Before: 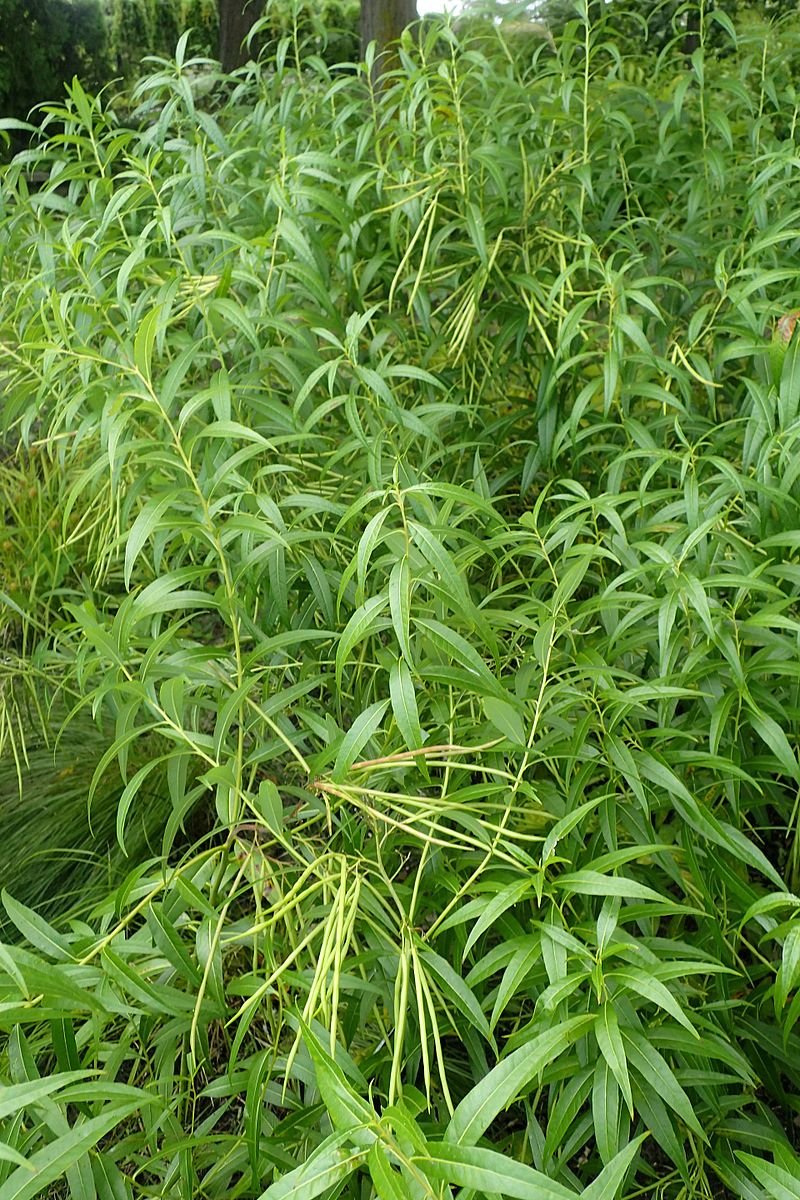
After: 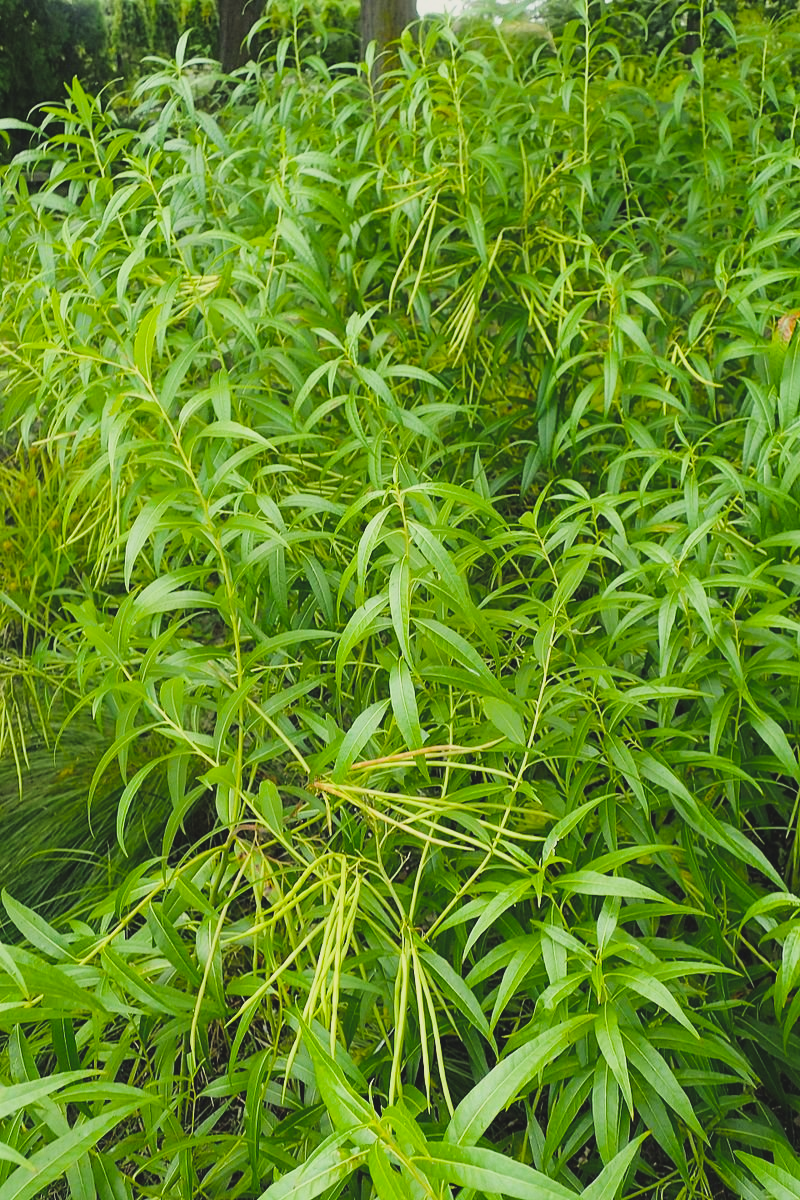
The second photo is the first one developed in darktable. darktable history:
color balance rgb: highlights gain › luminance 5.972%, highlights gain › chroma 2.51%, highlights gain › hue 87.29°, global offset › luminance 1.987%, perceptual saturation grading › global saturation 28.259%, perceptual saturation grading › mid-tones 11.862%, perceptual saturation grading › shadows 9.188%, perceptual brilliance grading › global brilliance 3.231%
filmic rgb: black relative exposure -7.65 EV, white relative exposure 3.98 EV, hardness 4.01, contrast 1.099, highlights saturation mix -29.32%
